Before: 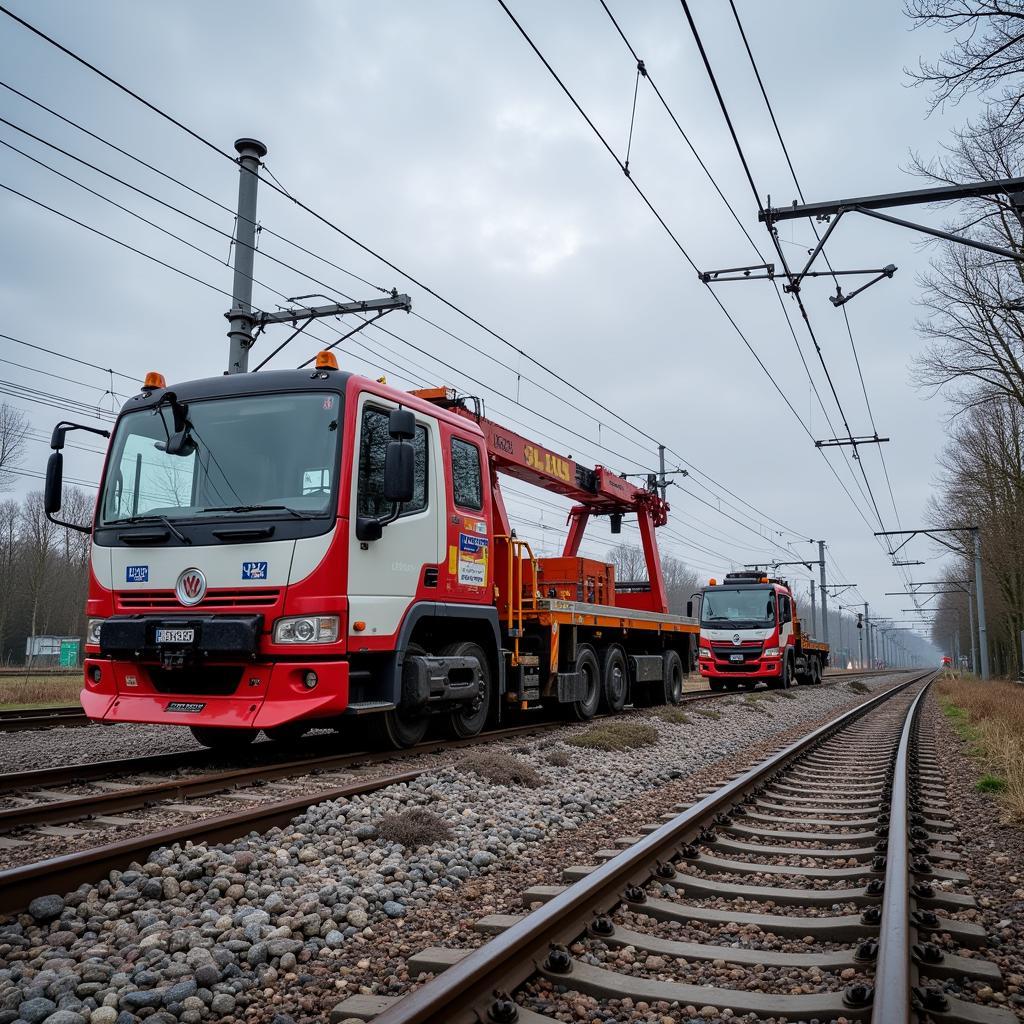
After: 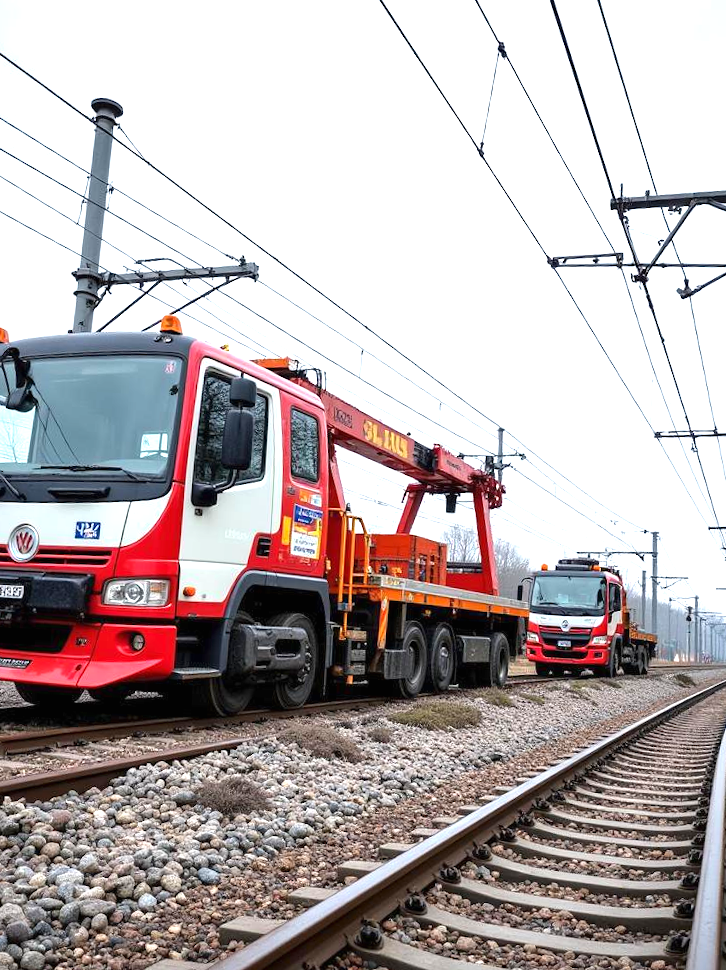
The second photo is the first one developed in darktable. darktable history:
exposure: black level correction 0, exposure 1.199 EV, compensate highlight preservation false
crop and rotate: angle -3.16°, left 14.234%, top 0.021%, right 10.998%, bottom 0.067%
